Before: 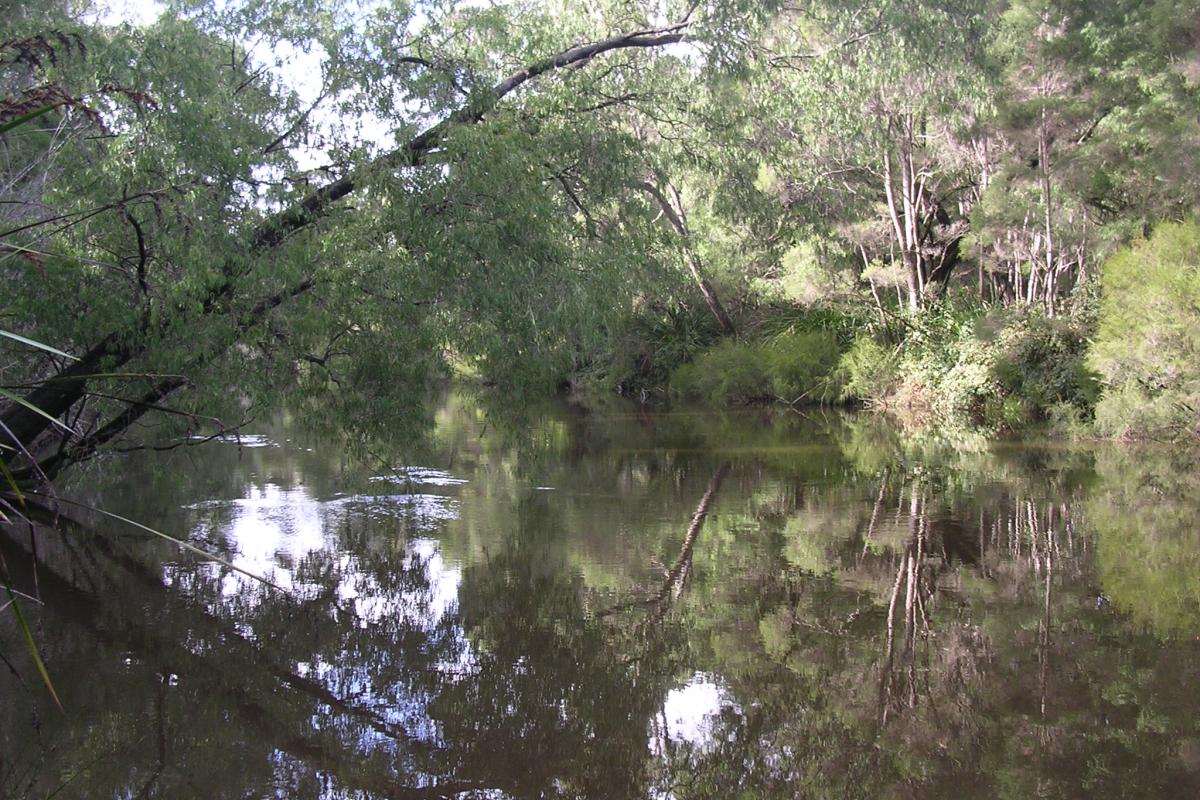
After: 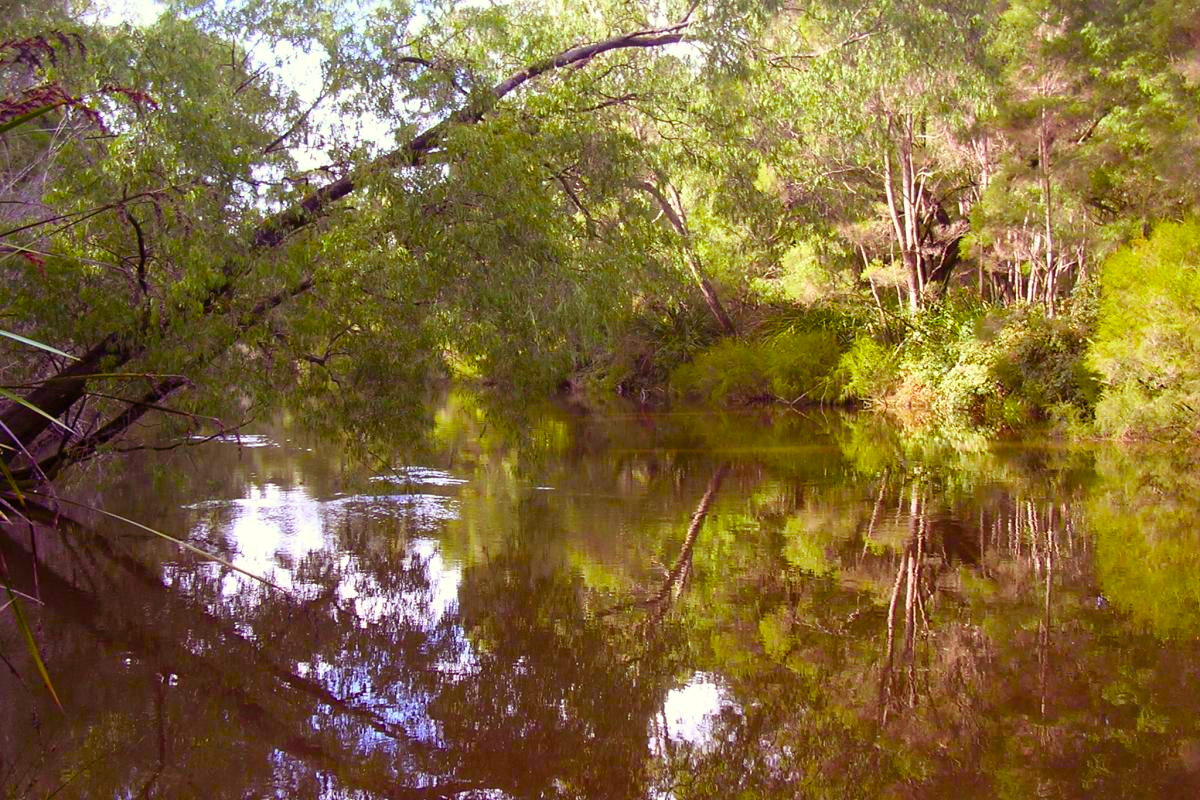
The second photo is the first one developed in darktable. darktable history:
color balance rgb: shadows lift › luminance -21.274%, shadows lift › chroma 8.759%, shadows lift › hue 283.43°, power › luminance 9.975%, power › chroma 2.805%, power › hue 59.59°, perceptual saturation grading › global saturation 37.282%, perceptual saturation grading › shadows 36.072%, global vibrance 34.596%
exposure: black level correction 0.002, compensate highlight preservation false
